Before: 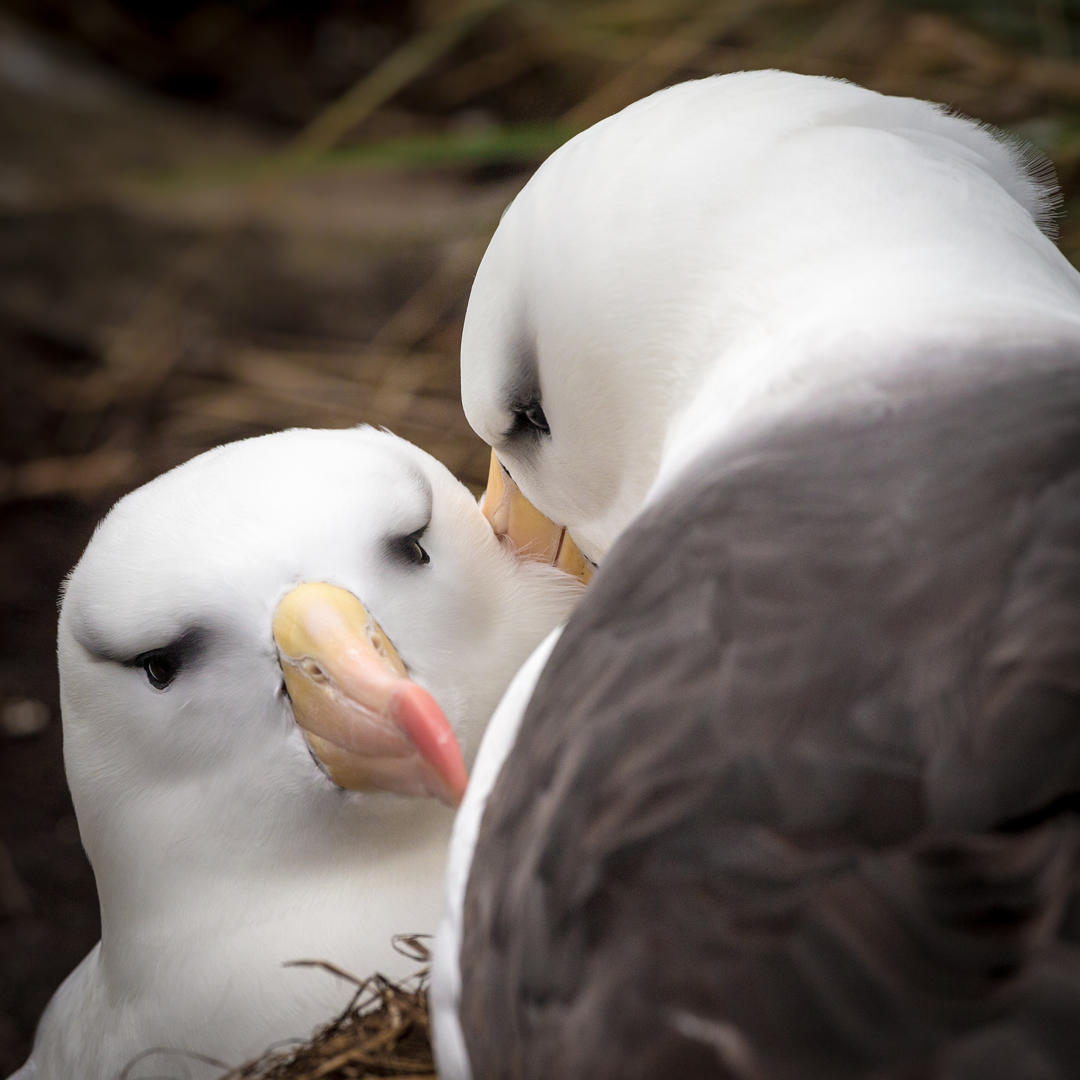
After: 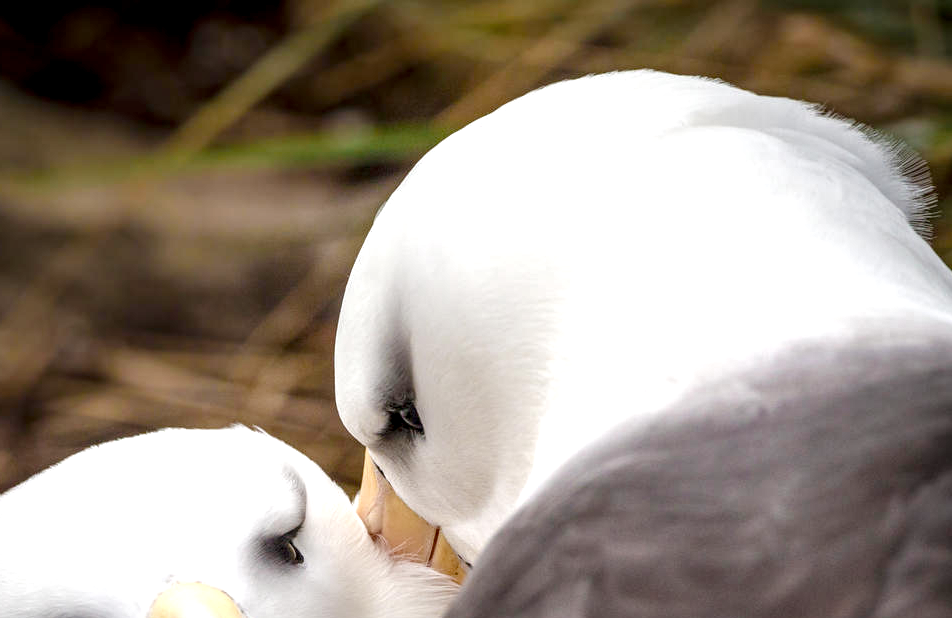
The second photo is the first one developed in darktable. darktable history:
color balance rgb: perceptual saturation grading › global saturation 20%, perceptual saturation grading › highlights -50%, perceptual saturation grading › shadows 30%, perceptual brilliance grading › global brilliance 10%, perceptual brilliance grading › shadows 15%
local contrast: detail 150%
crop and rotate: left 11.812%, bottom 42.776%
